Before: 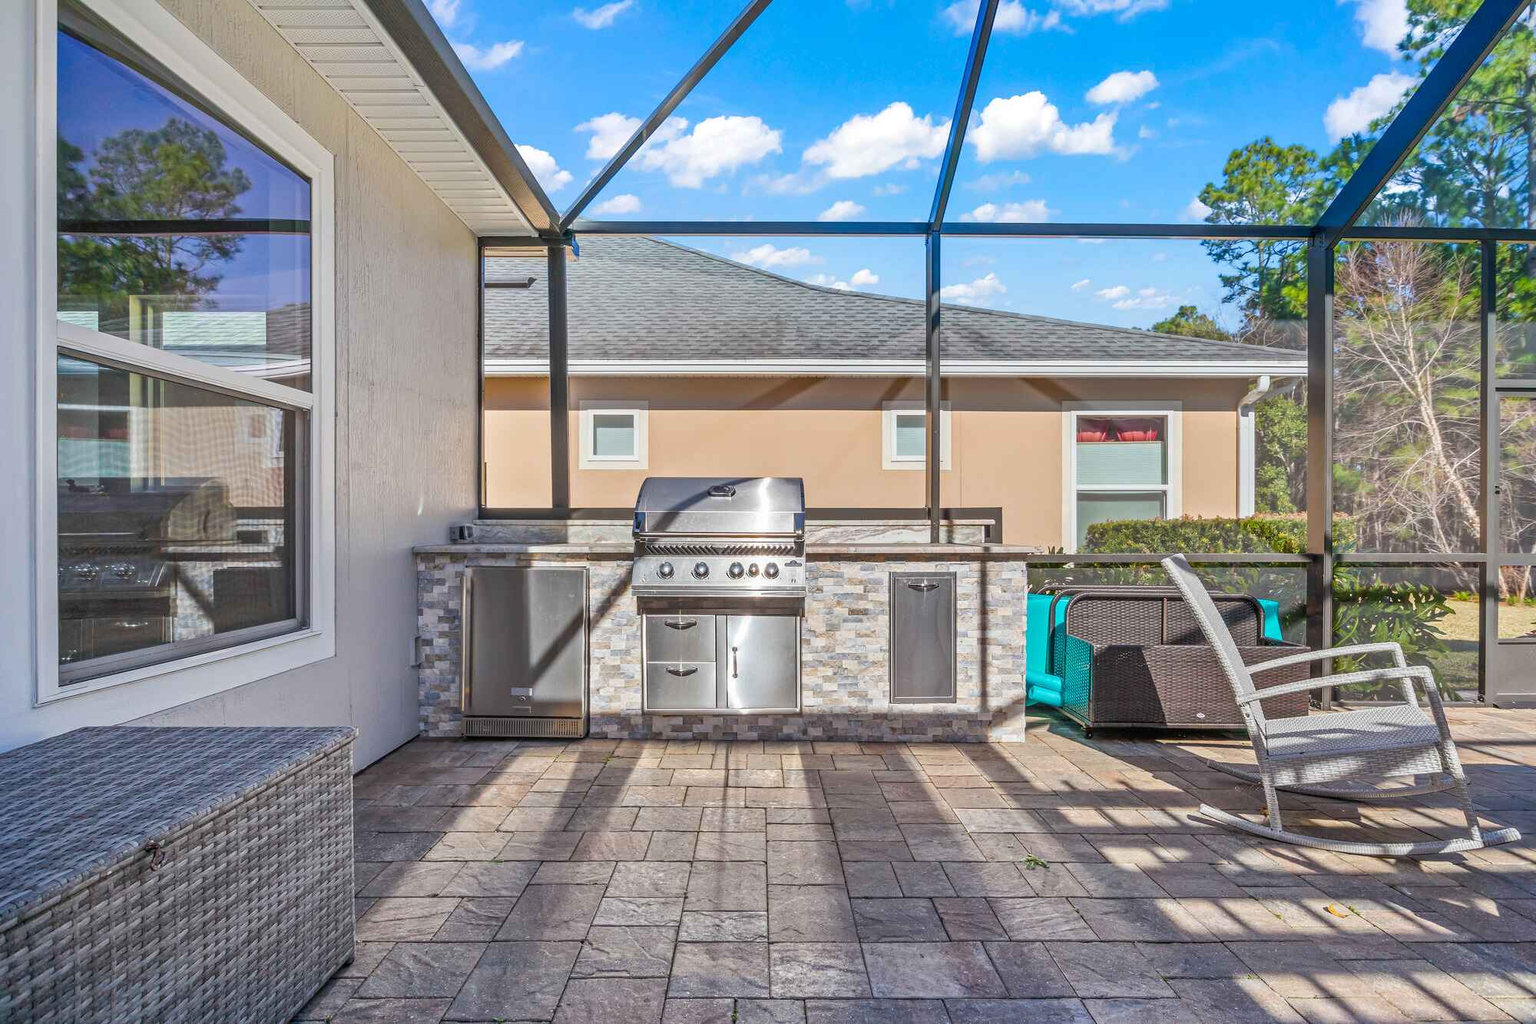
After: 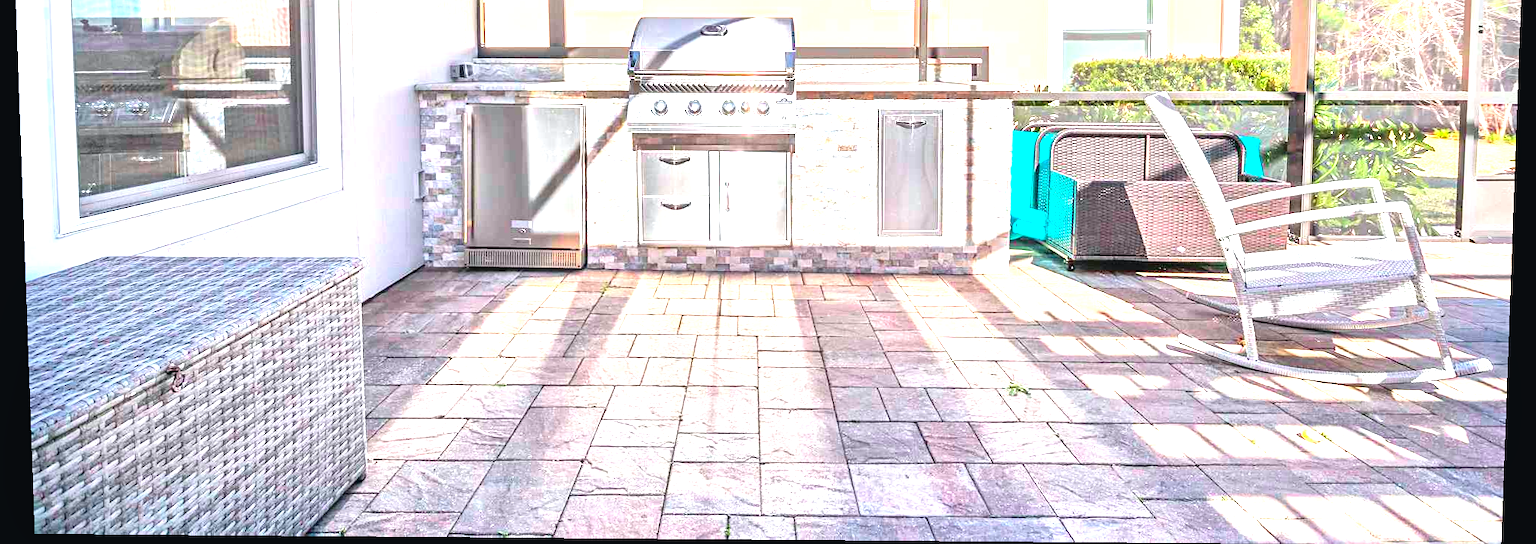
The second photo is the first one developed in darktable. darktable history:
crop and rotate: top 46.237%
tone curve: curves: ch0 [(0, 0.025) (0.15, 0.143) (0.452, 0.486) (0.751, 0.788) (1, 0.961)]; ch1 [(0, 0) (0.416, 0.4) (0.476, 0.469) (0.497, 0.494) (0.546, 0.571) (0.566, 0.607) (0.62, 0.657) (1, 1)]; ch2 [(0, 0) (0.386, 0.397) (0.505, 0.498) (0.547, 0.546) (0.579, 0.58) (1, 1)], color space Lab, independent channels, preserve colors none
local contrast: mode bilateral grid, contrast 20, coarseness 50, detail 132%, midtone range 0.2
exposure: black level correction 0, exposure 1.975 EV, compensate exposure bias true, compensate highlight preservation false
sharpen: amount 0.2
contrast equalizer: y [[0.5 ×6], [0.5 ×6], [0.975, 0.964, 0.925, 0.865, 0.793, 0.721], [0 ×6], [0 ×6]]
rotate and perspective: lens shift (vertical) 0.048, lens shift (horizontal) -0.024, automatic cropping off
